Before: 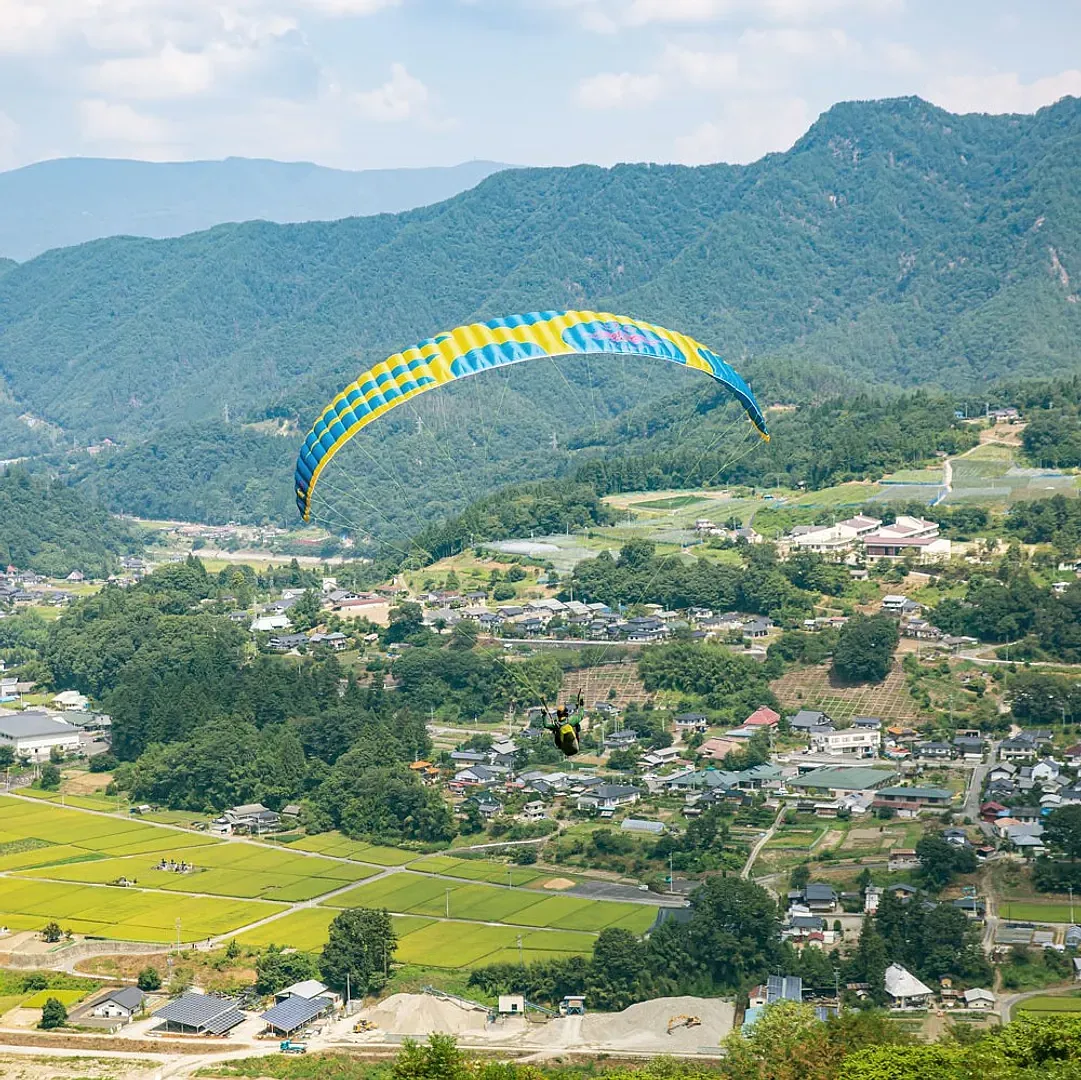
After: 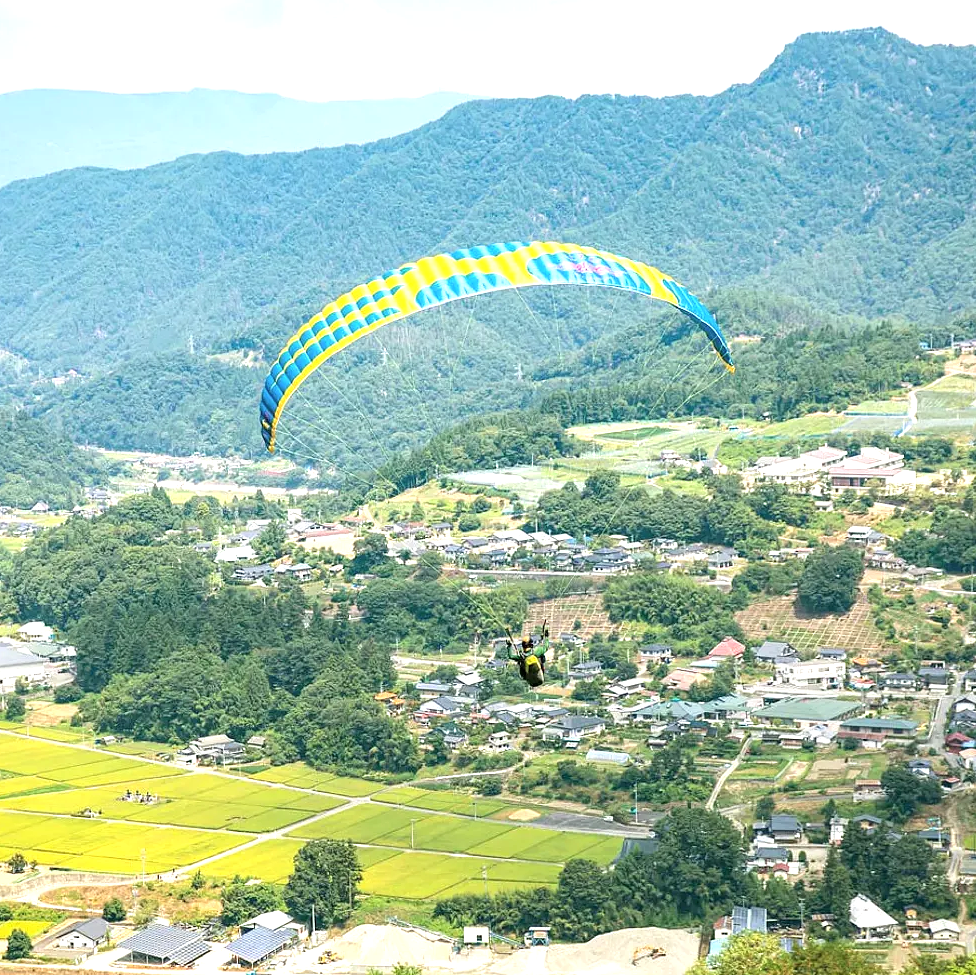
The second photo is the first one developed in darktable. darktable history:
exposure: black level correction 0, exposure 0.7 EV, compensate exposure bias true, compensate highlight preservation false
crop: left 3.305%, top 6.436%, right 6.389%, bottom 3.258%
contrast brightness saturation: contrast 0.05, brightness 0.06, saturation 0.01
local contrast: highlights 100%, shadows 100%, detail 120%, midtone range 0.2
